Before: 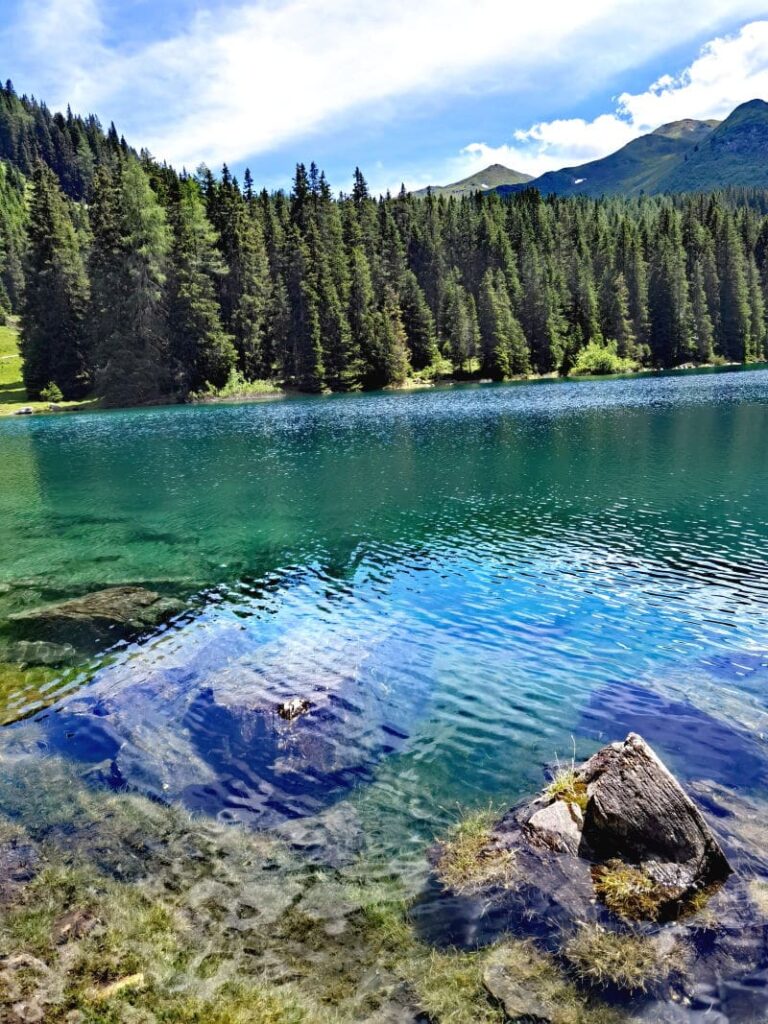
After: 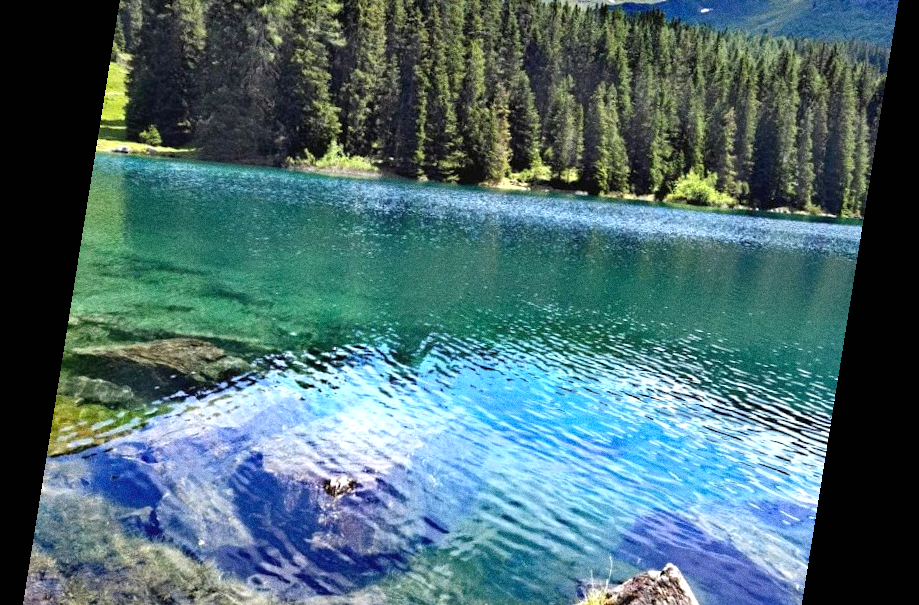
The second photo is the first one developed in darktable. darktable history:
crop and rotate: top 23.043%, bottom 23.437%
rotate and perspective: rotation 9.12°, automatic cropping off
sharpen: radius 2.883, amount 0.868, threshold 47.523
exposure: black level correction 0, exposure 0.5 EV, compensate exposure bias true, compensate highlight preservation false
grain: coarseness 9.61 ISO, strength 35.62%
